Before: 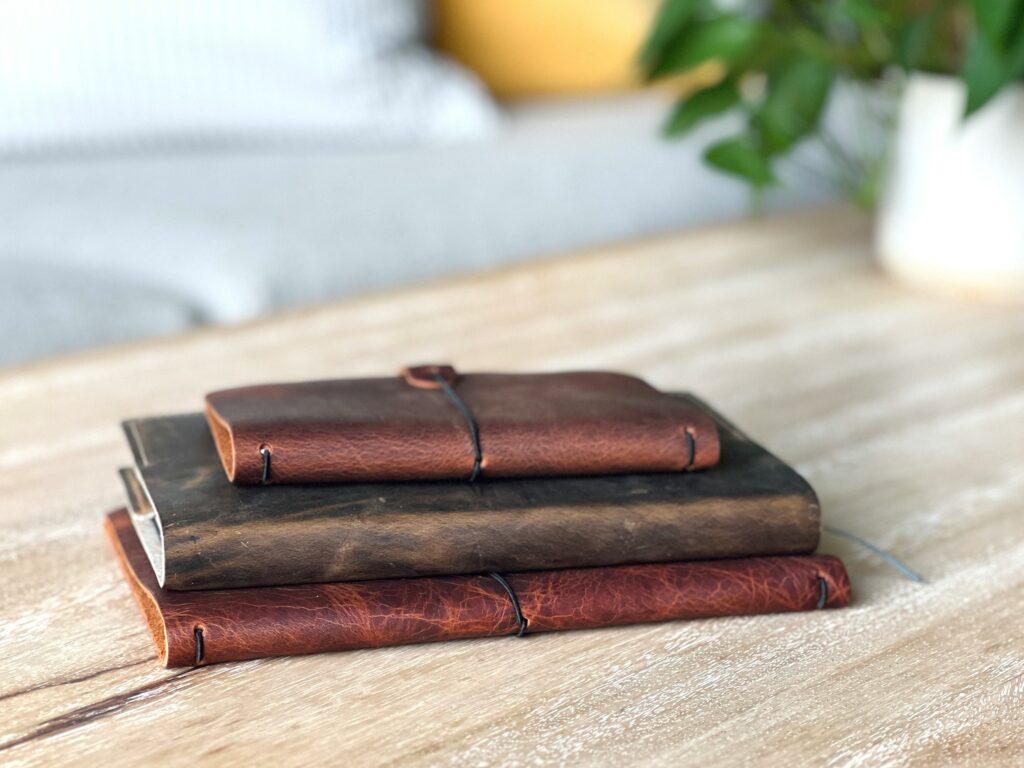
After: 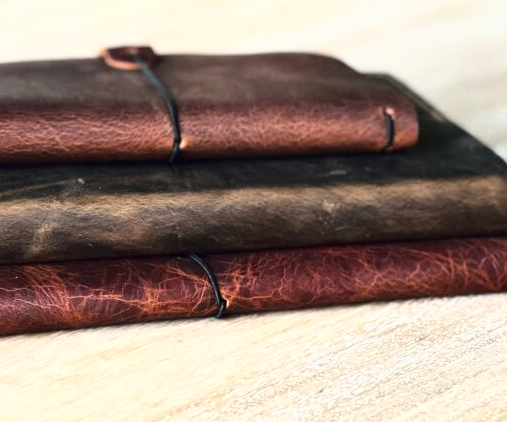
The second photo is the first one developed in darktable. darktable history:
crop: left 29.411%, top 41.539%, right 21.003%, bottom 3.462%
tone curve: curves: ch0 [(0, 0.018) (0.162, 0.128) (0.434, 0.478) (0.667, 0.785) (0.819, 0.943) (1, 0.991)]; ch1 [(0, 0) (0.402, 0.36) (0.476, 0.449) (0.506, 0.505) (0.523, 0.518) (0.579, 0.626) (0.641, 0.668) (0.693, 0.745) (0.861, 0.934) (1, 1)]; ch2 [(0, 0) (0.424, 0.388) (0.483, 0.472) (0.503, 0.505) (0.521, 0.519) (0.547, 0.581) (0.582, 0.648) (0.699, 0.759) (0.997, 0.858)]
contrast brightness saturation: contrast 0.138
tone equalizer: edges refinement/feathering 500, mask exposure compensation -1.57 EV, preserve details no
